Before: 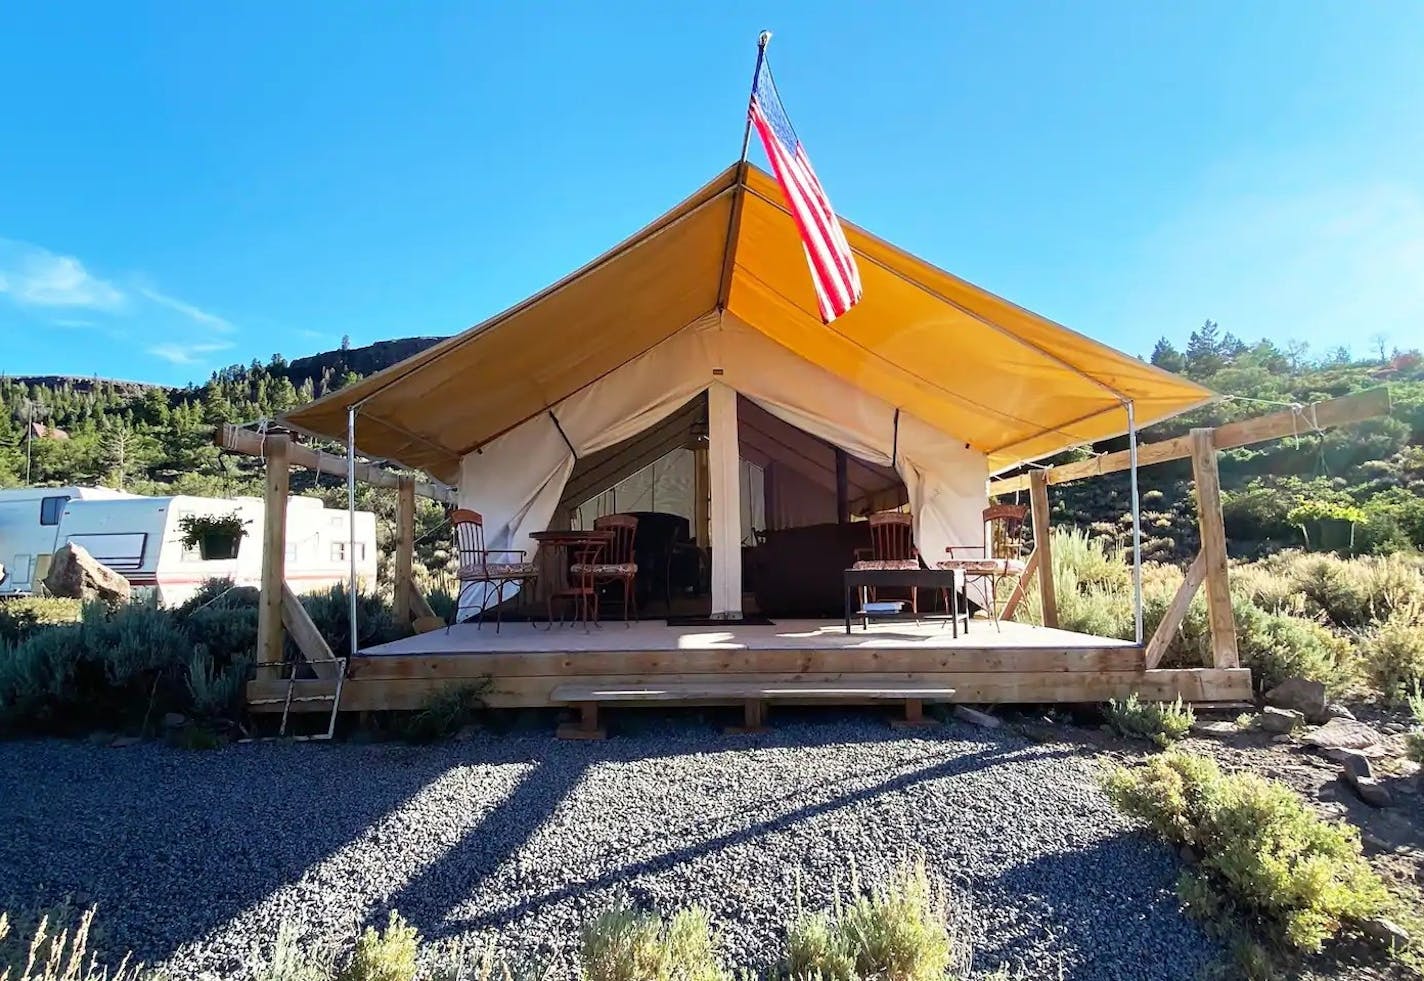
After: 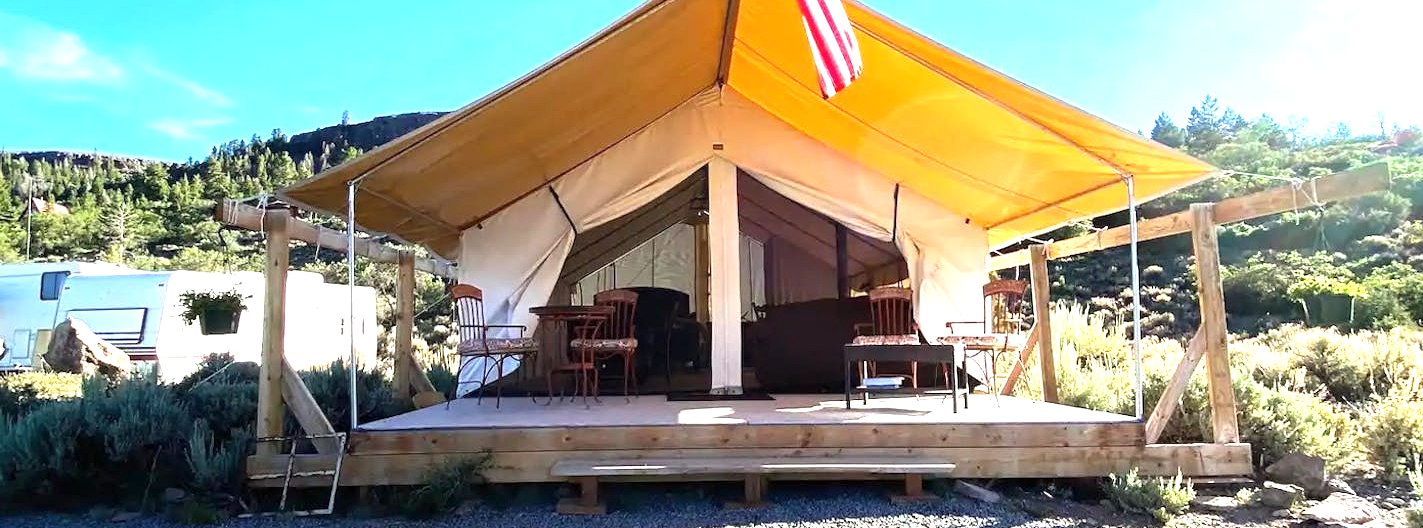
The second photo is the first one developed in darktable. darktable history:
crop and rotate: top 23.005%, bottom 23.083%
exposure: black level correction 0, exposure 0.938 EV, compensate highlight preservation false
levels: levels [0, 0.51, 1]
